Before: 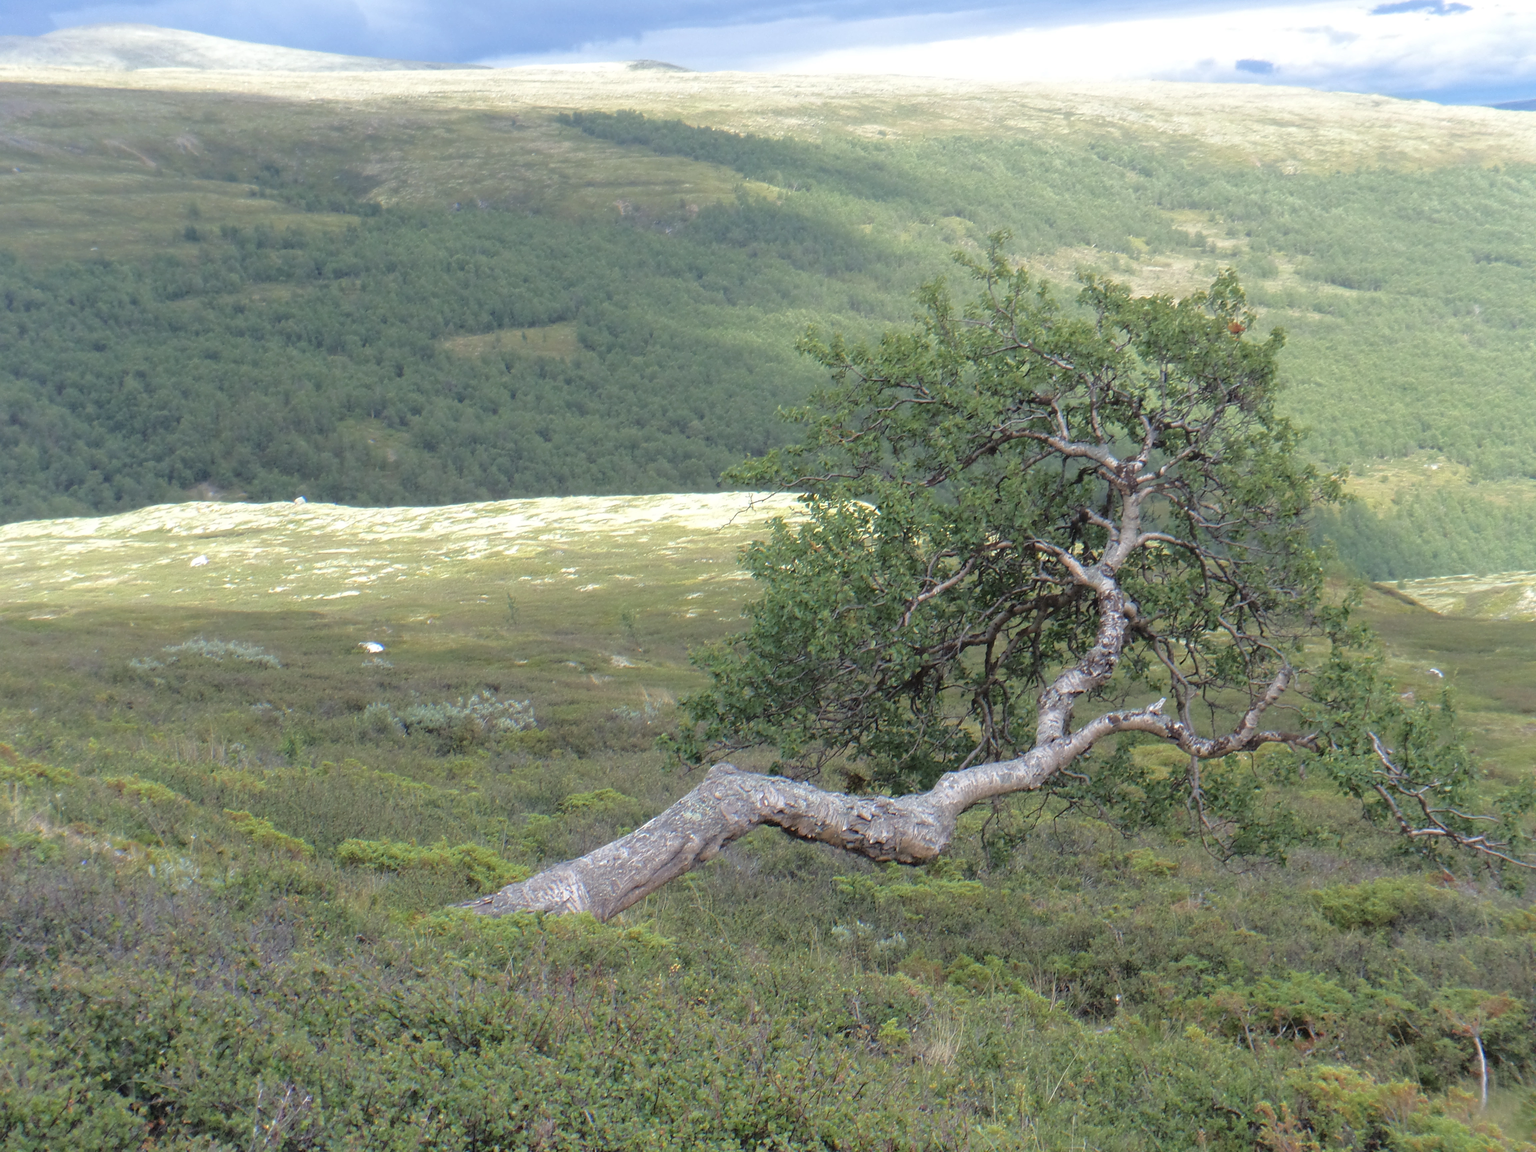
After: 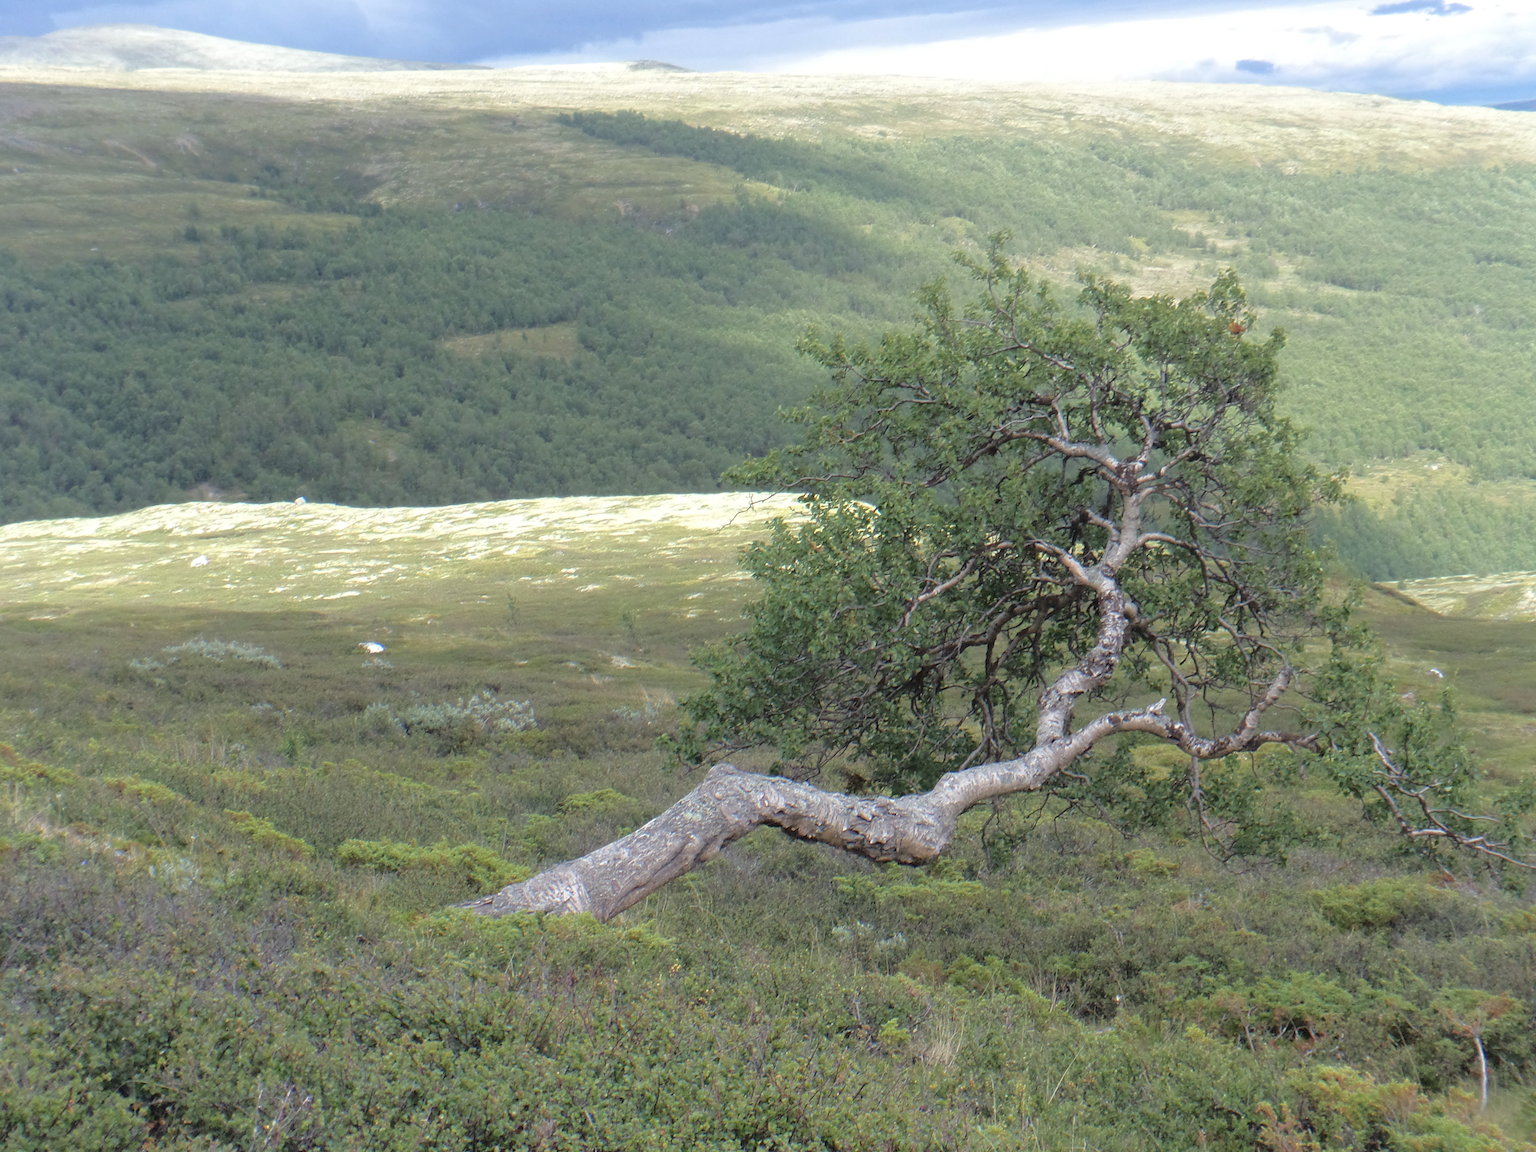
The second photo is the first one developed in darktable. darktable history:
contrast brightness saturation: saturation -0.042
